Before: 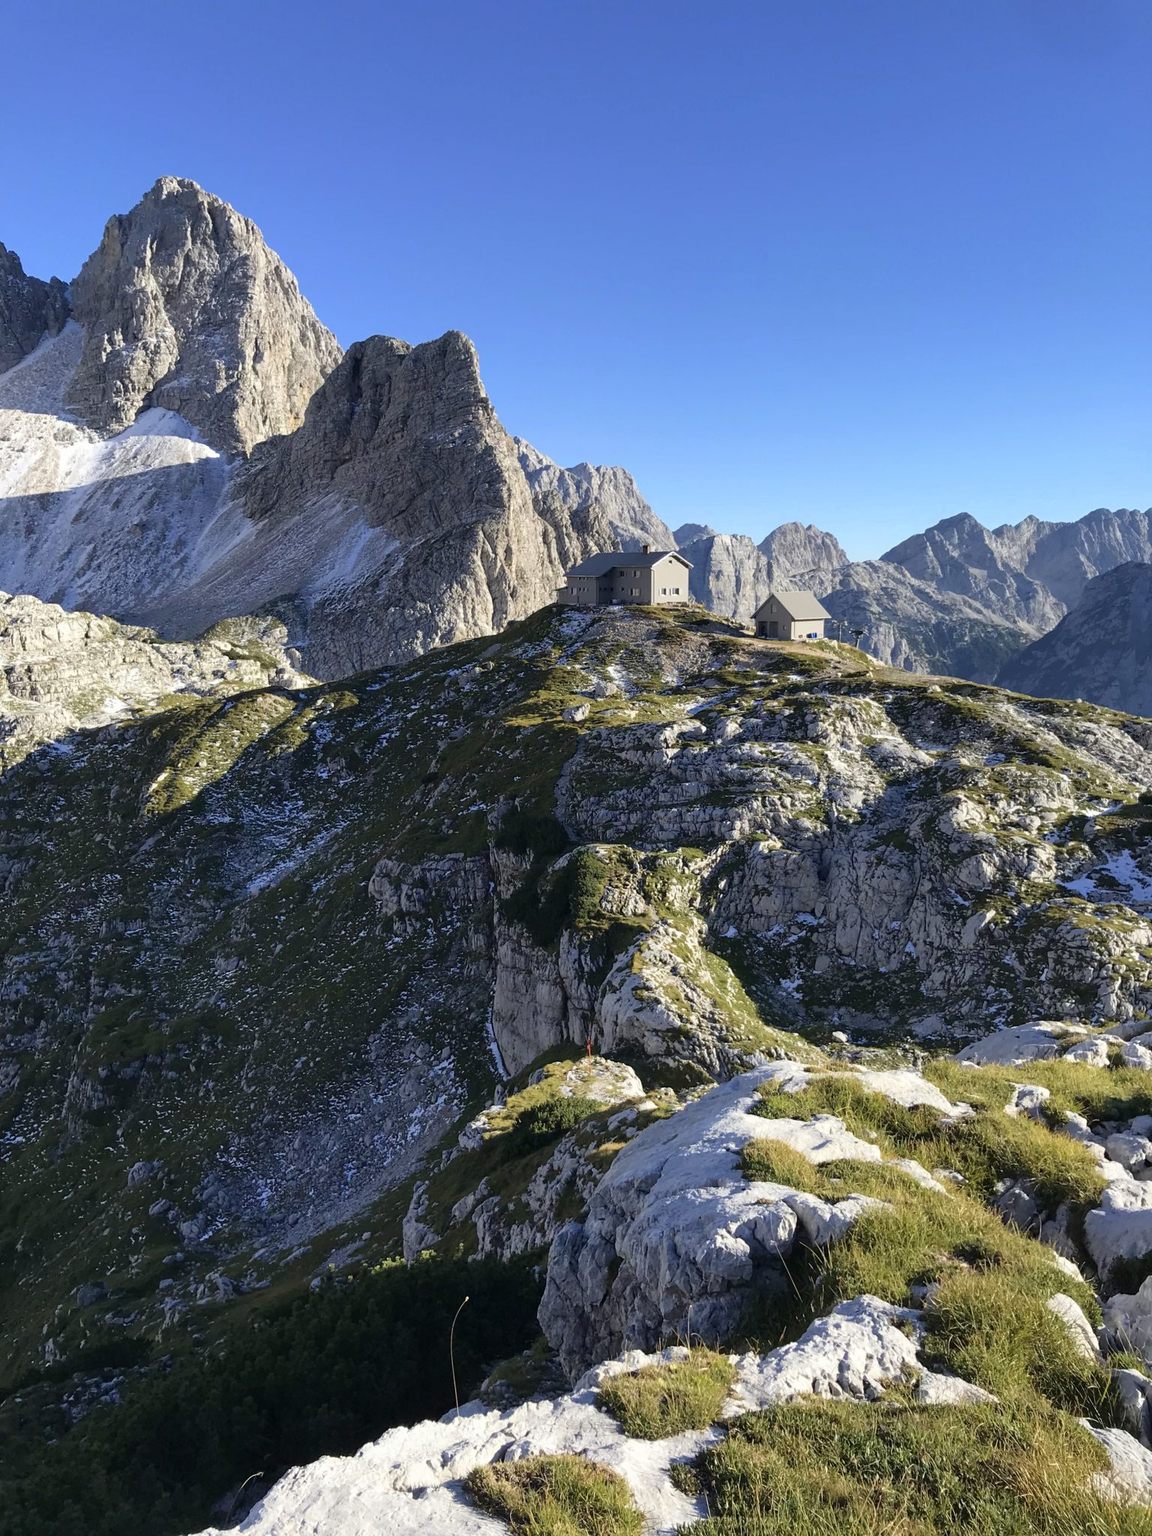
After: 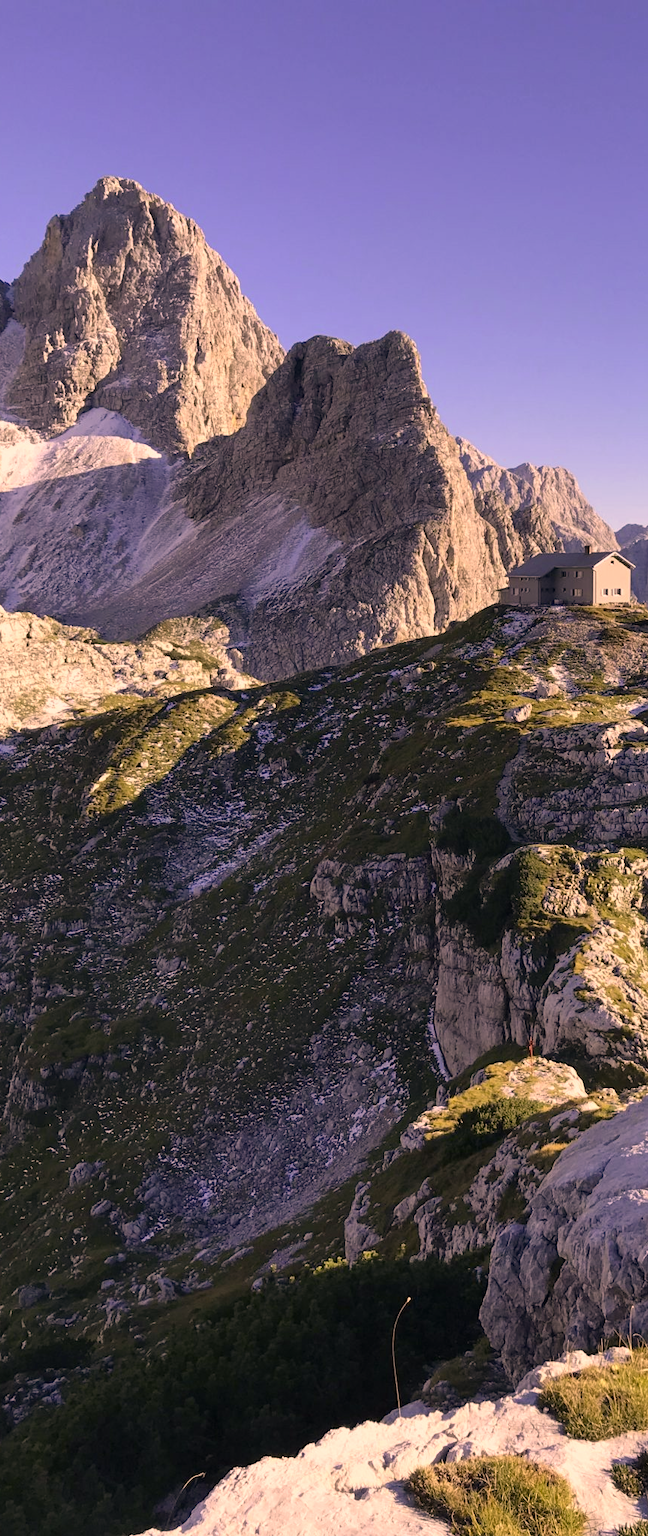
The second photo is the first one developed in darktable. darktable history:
crop: left 5.114%, right 38.589%
color correction: highlights a* 21.16, highlights b* 19.61
